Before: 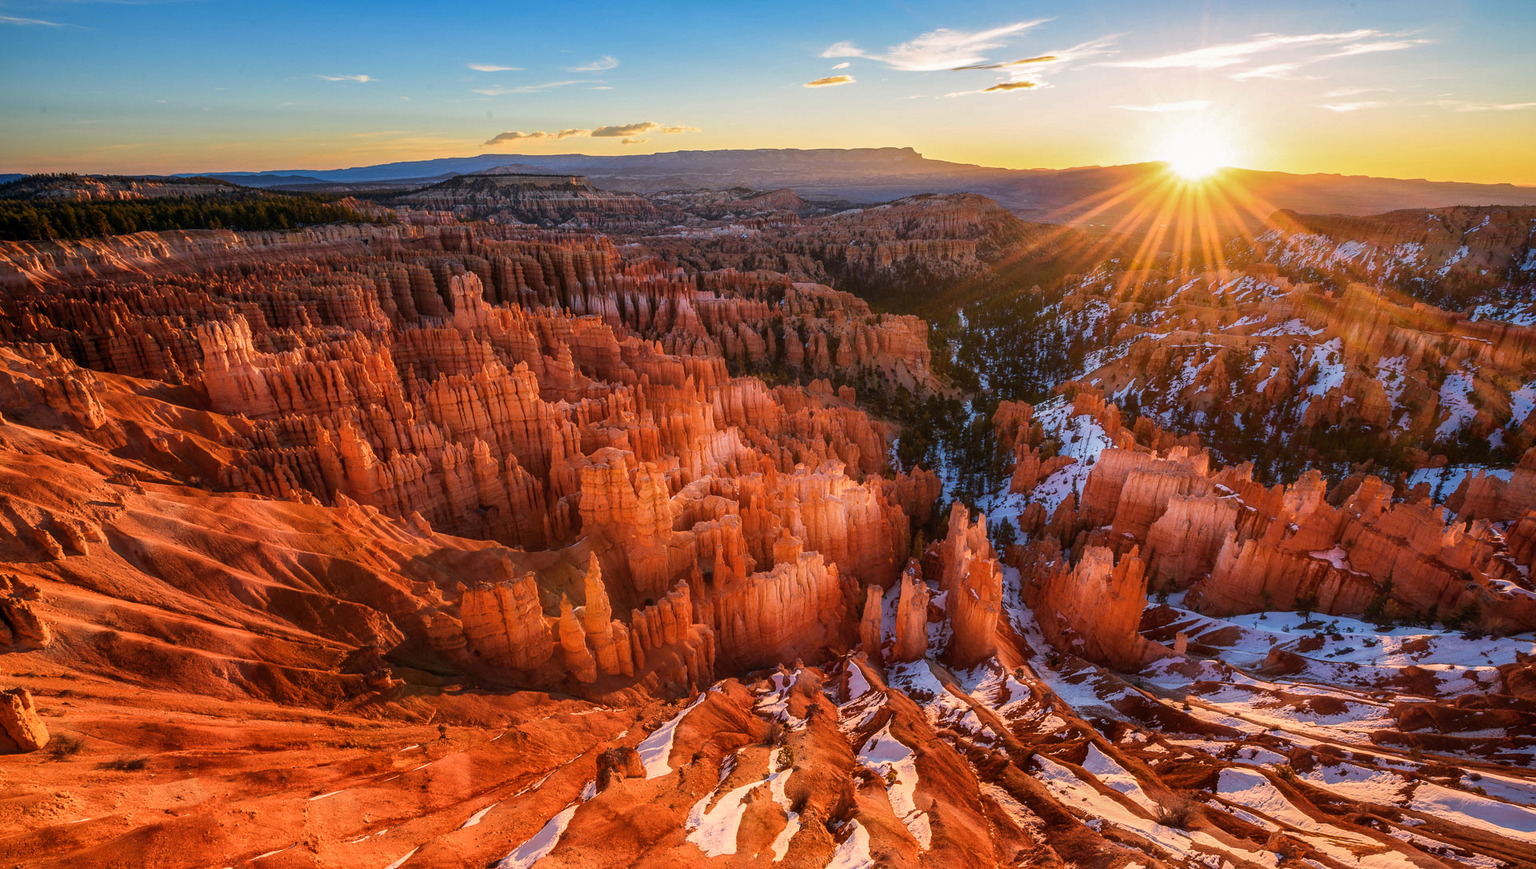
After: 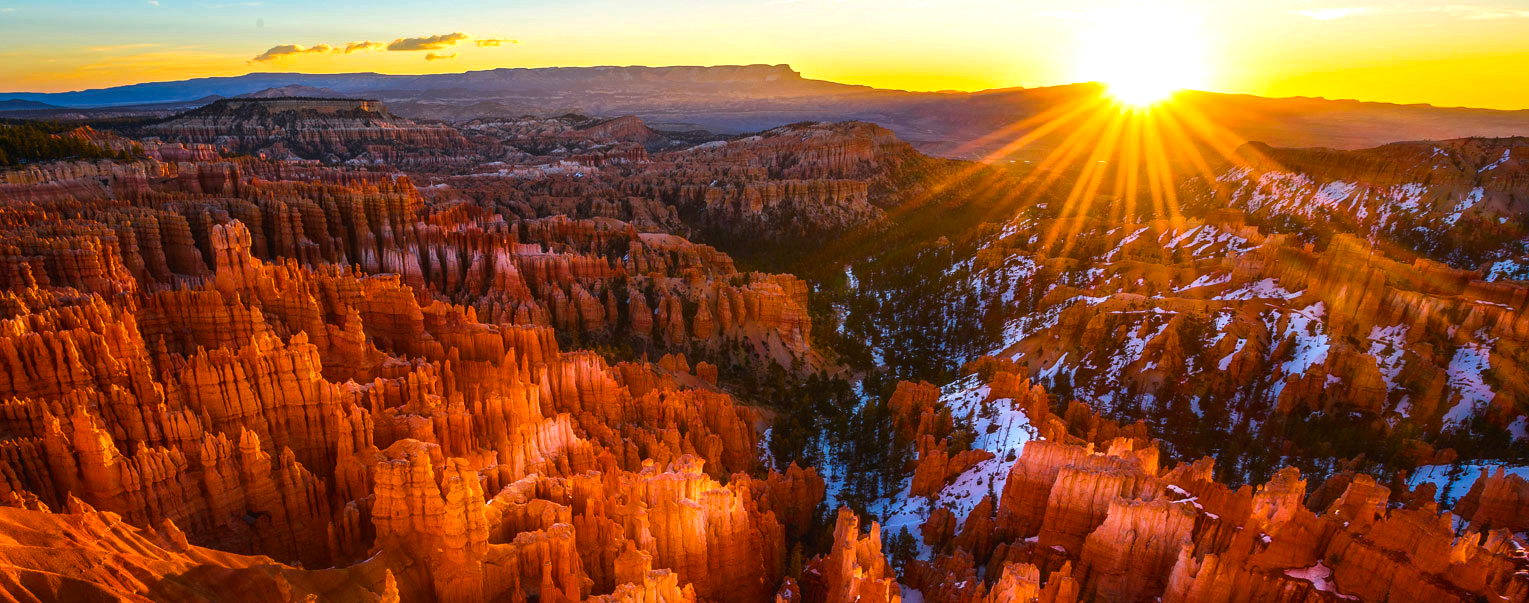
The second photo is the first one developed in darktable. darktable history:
exposure: compensate highlight preservation false
color balance rgb: global offset › luminance 0.216%, linear chroma grading › global chroma 9.889%, perceptual saturation grading › global saturation 30.79%, perceptual brilliance grading › global brilliance 14.373%, perceptual brilliance grading › shadows -35.359%, global vibrance 20%
crop: left 18.352%, top 11.117%, right 2.01%, bottom 33.352%
